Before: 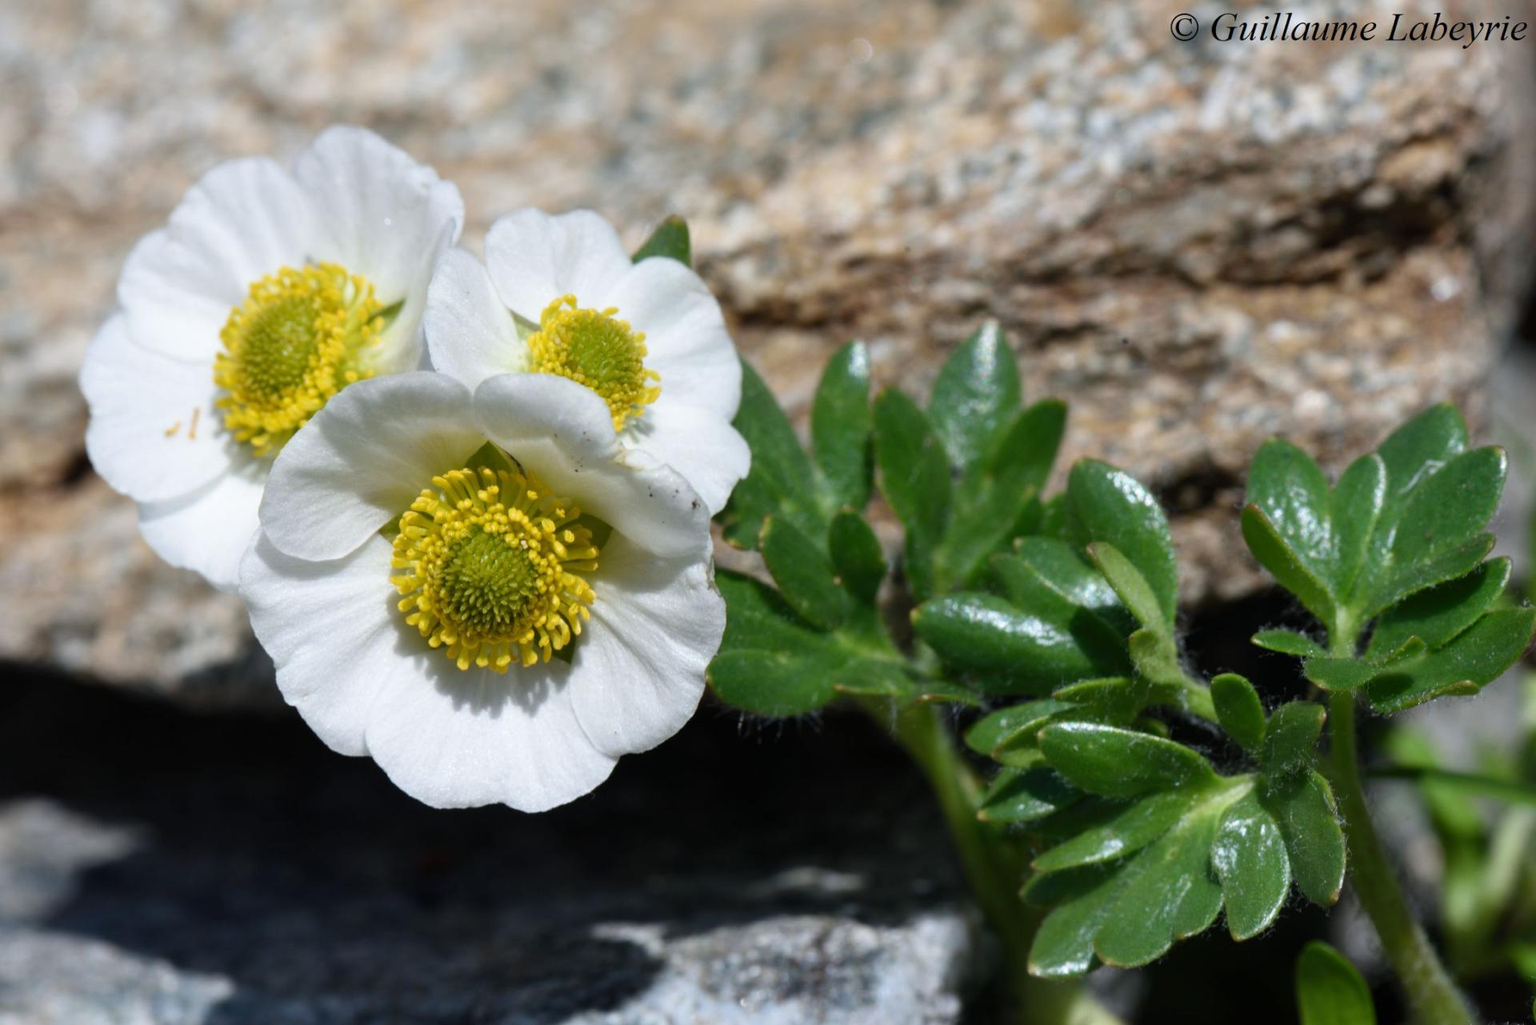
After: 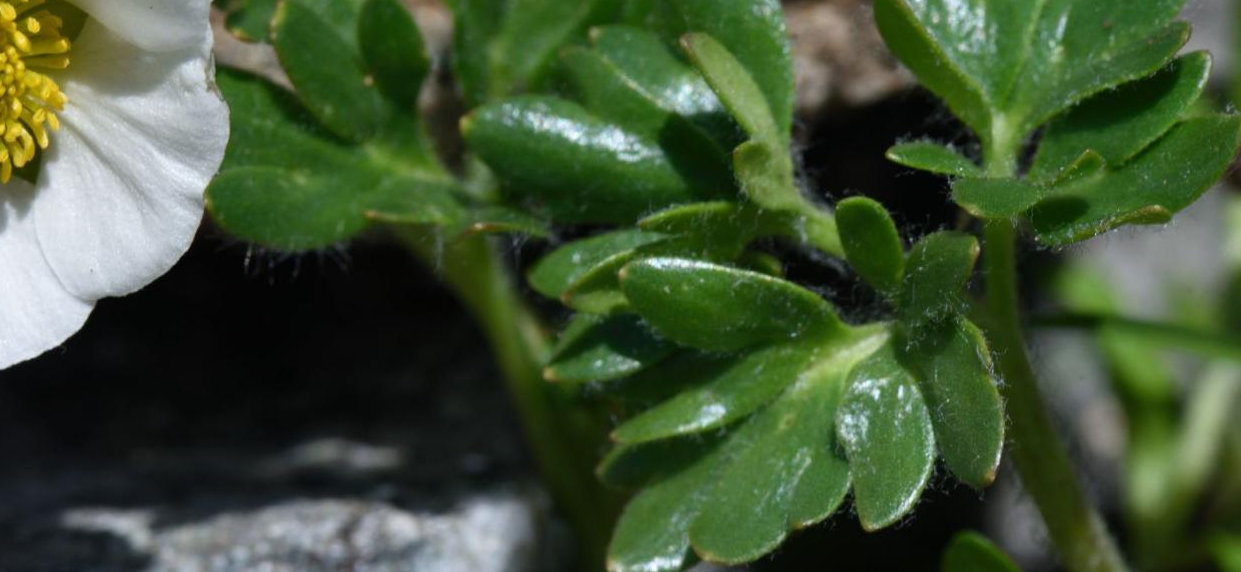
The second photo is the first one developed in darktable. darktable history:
crop and rotate: left 35.317%, top 50.419%, bottom 4.856%
